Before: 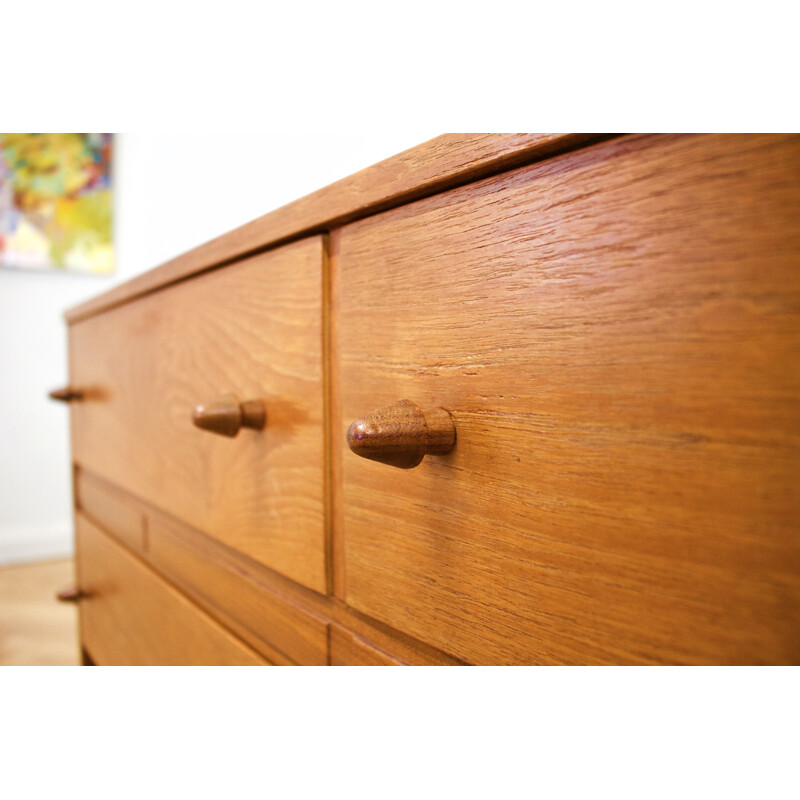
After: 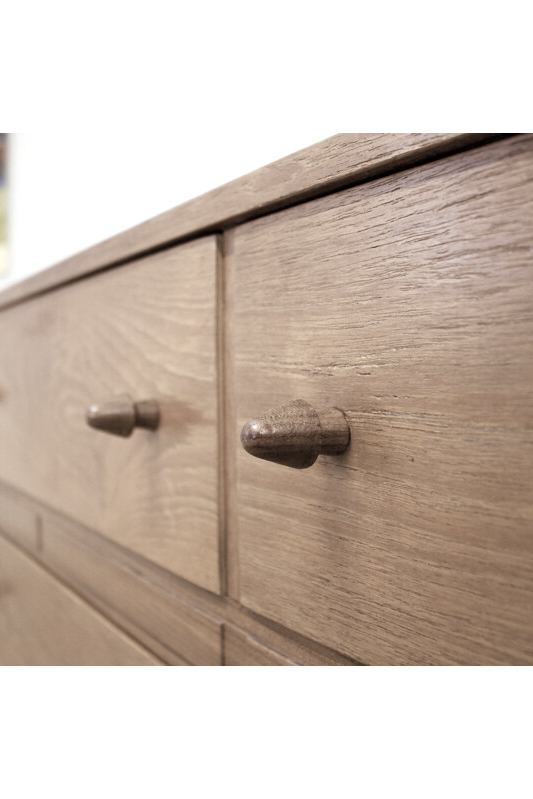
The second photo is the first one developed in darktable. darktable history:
color zones: curves: ch1 [(0.238, 0.163) (0.476, 0.2) (0.733, 0.322) (0.848, 0.134)]
exposure: black level correction 0.004, exposure 0.015 EV, compensate highlight preservation false
velvia: strength 24.63%
crop and rotate: left 13.419%, right 19.911%
